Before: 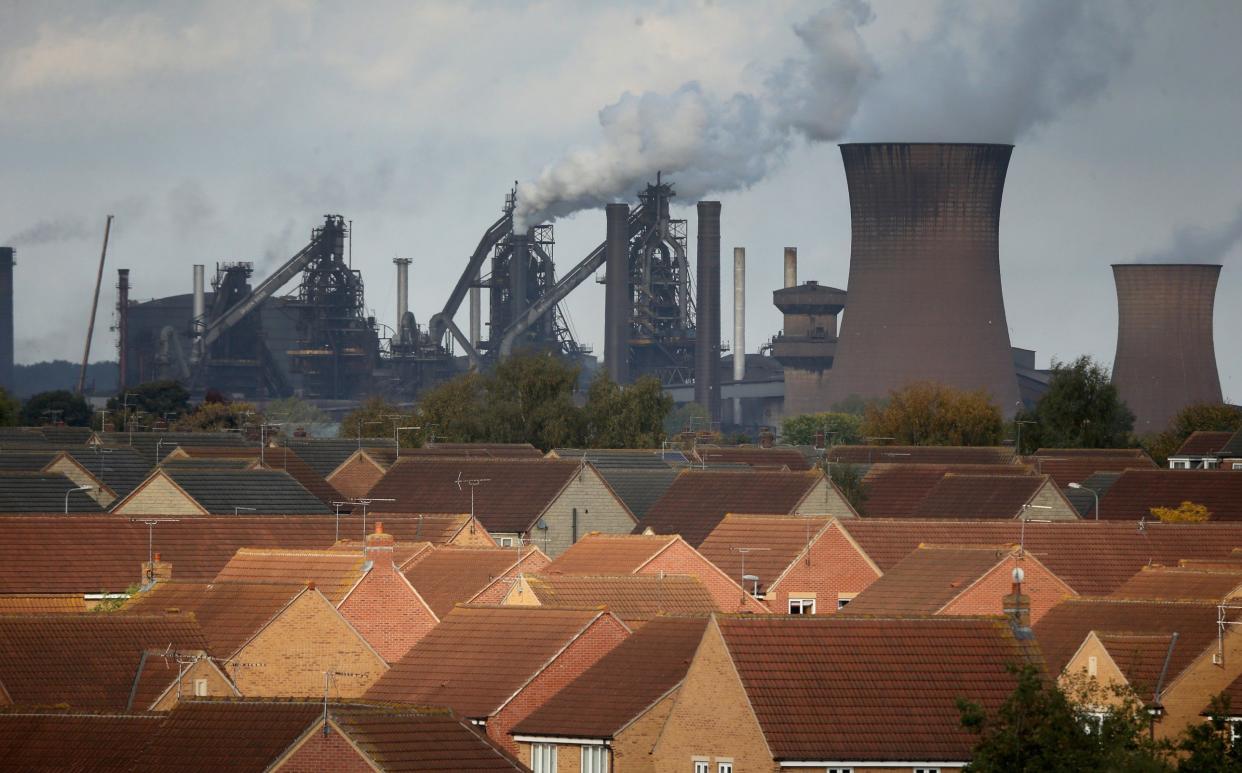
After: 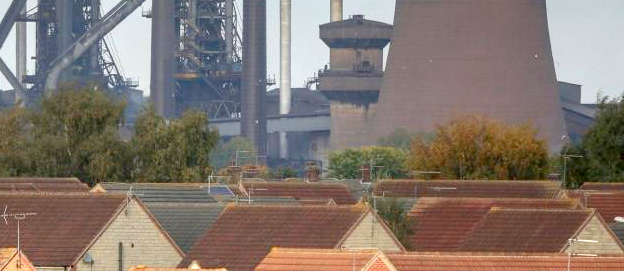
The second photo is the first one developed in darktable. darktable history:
crop: left 36.623%, top 34.428%, right 13.1%, bottom 30.409%
levels: levels [0, 0.397, 0.955]
local contrast: detail 142%
